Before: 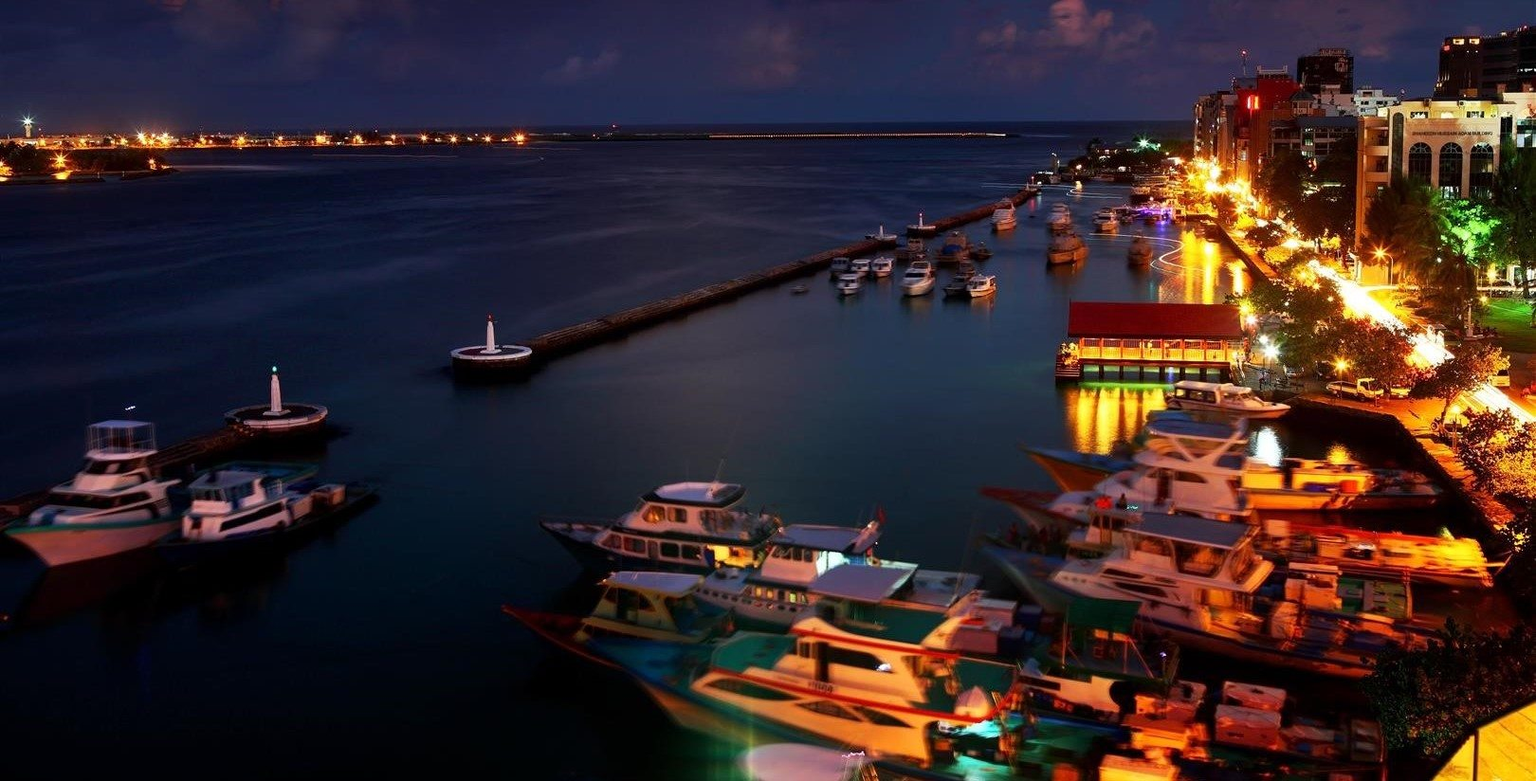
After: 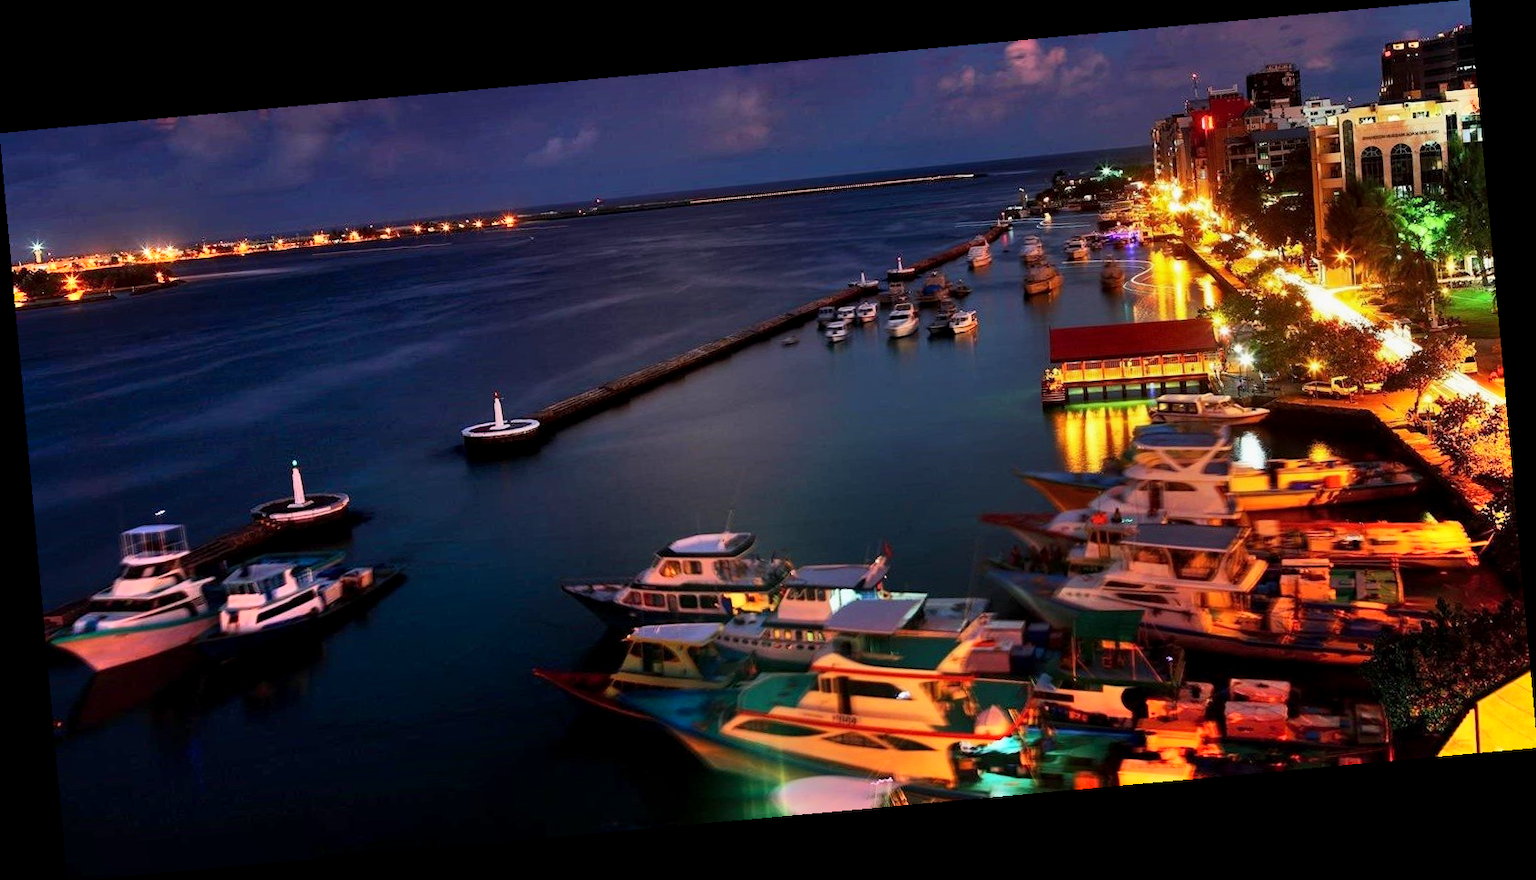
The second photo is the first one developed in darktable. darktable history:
rotate and perspective: rotation -5.2°, automatic cropping off
shadows and highlights: white point adjustment -3.64, highlights -63.34, highlights color adjustment 42%, soften with gaussian
local contrast: highlights 100%, shadows 100%, detail 120%, midtone range 0.2
